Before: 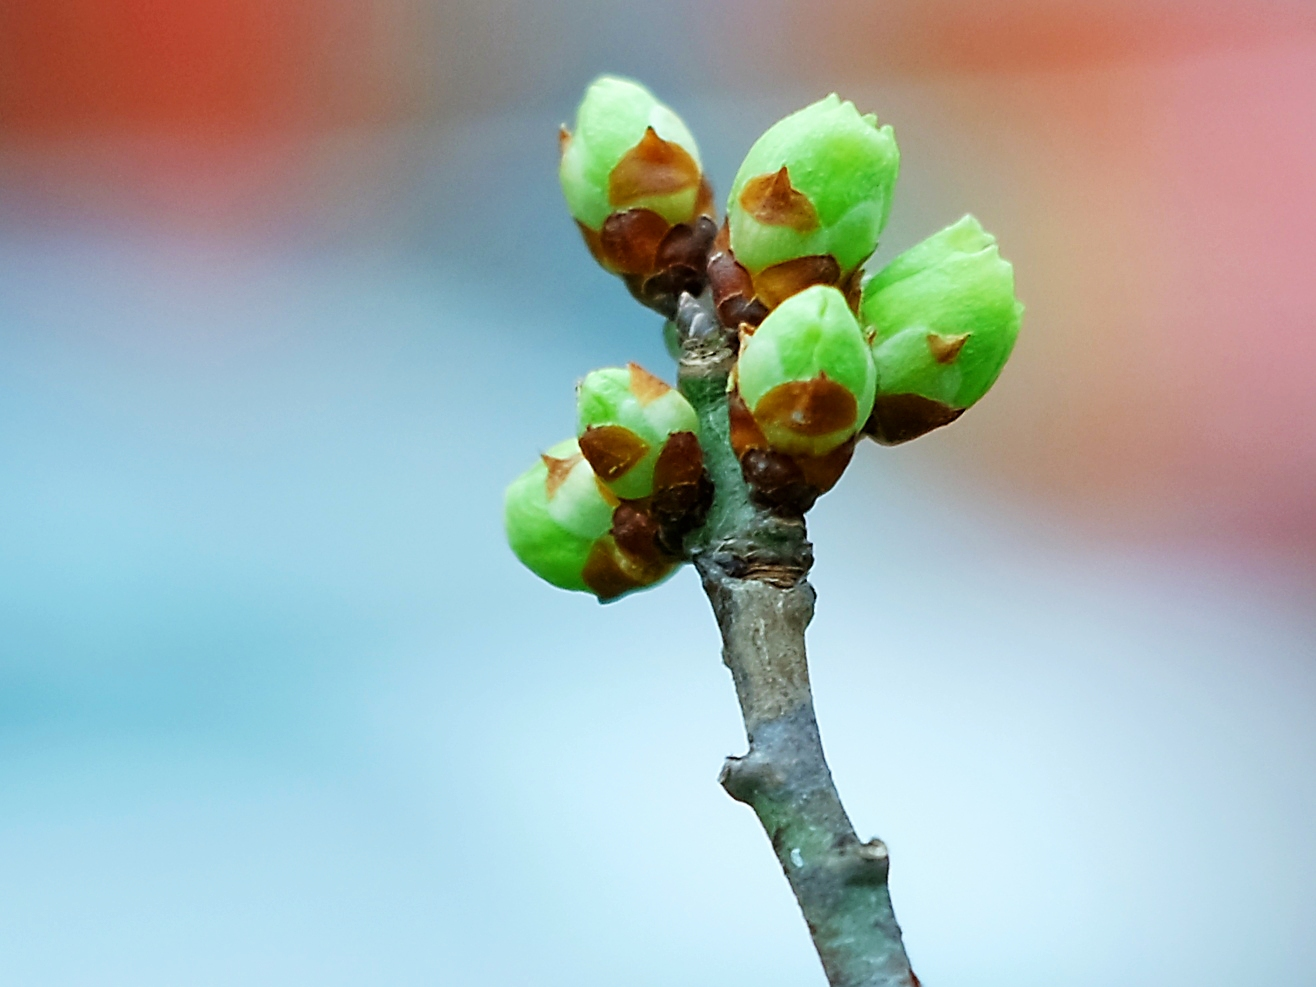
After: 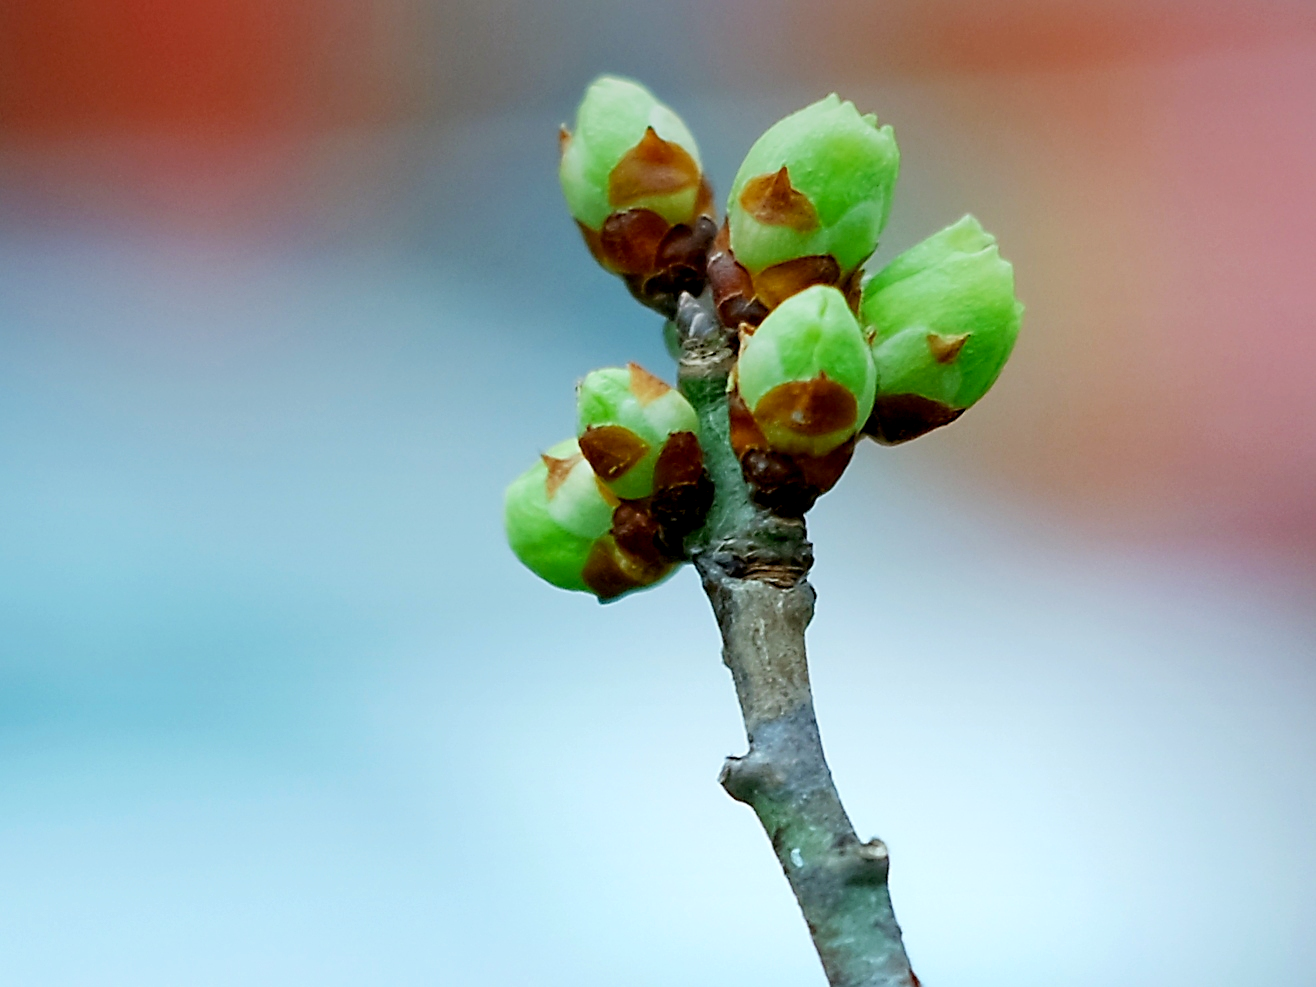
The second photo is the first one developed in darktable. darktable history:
exposure: black level correction 0.007, exposure 0.093 EV, compensate highlight preservation false
graduated density: on, module defaults
